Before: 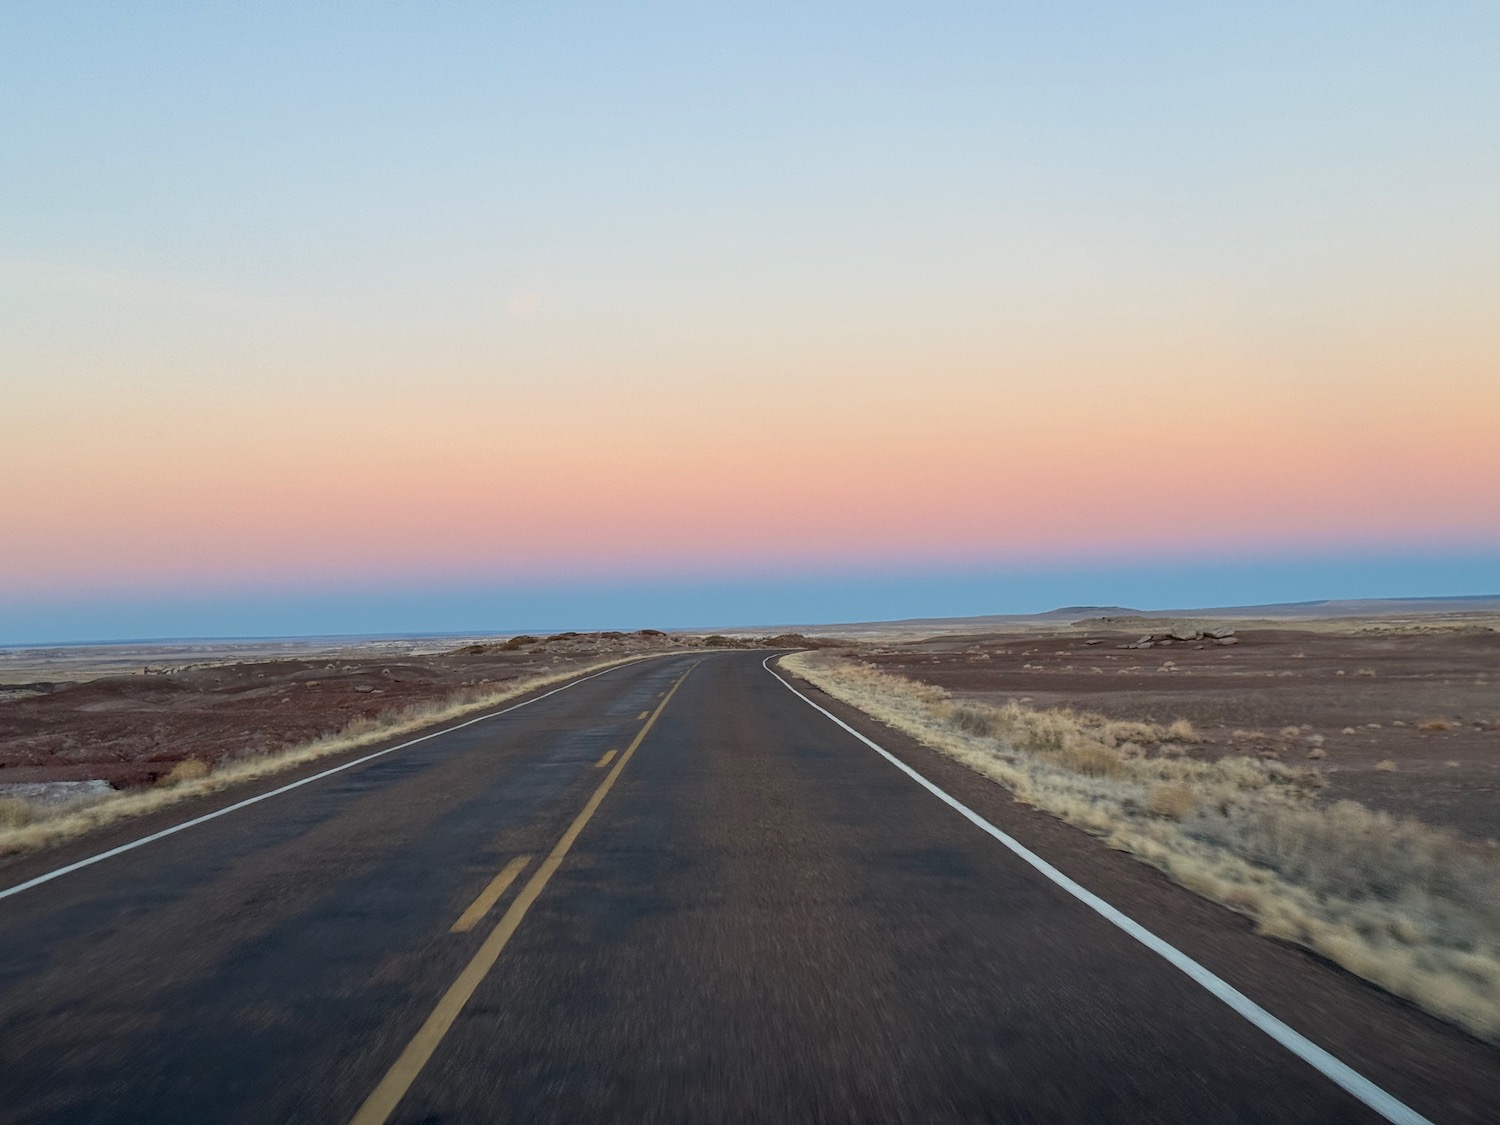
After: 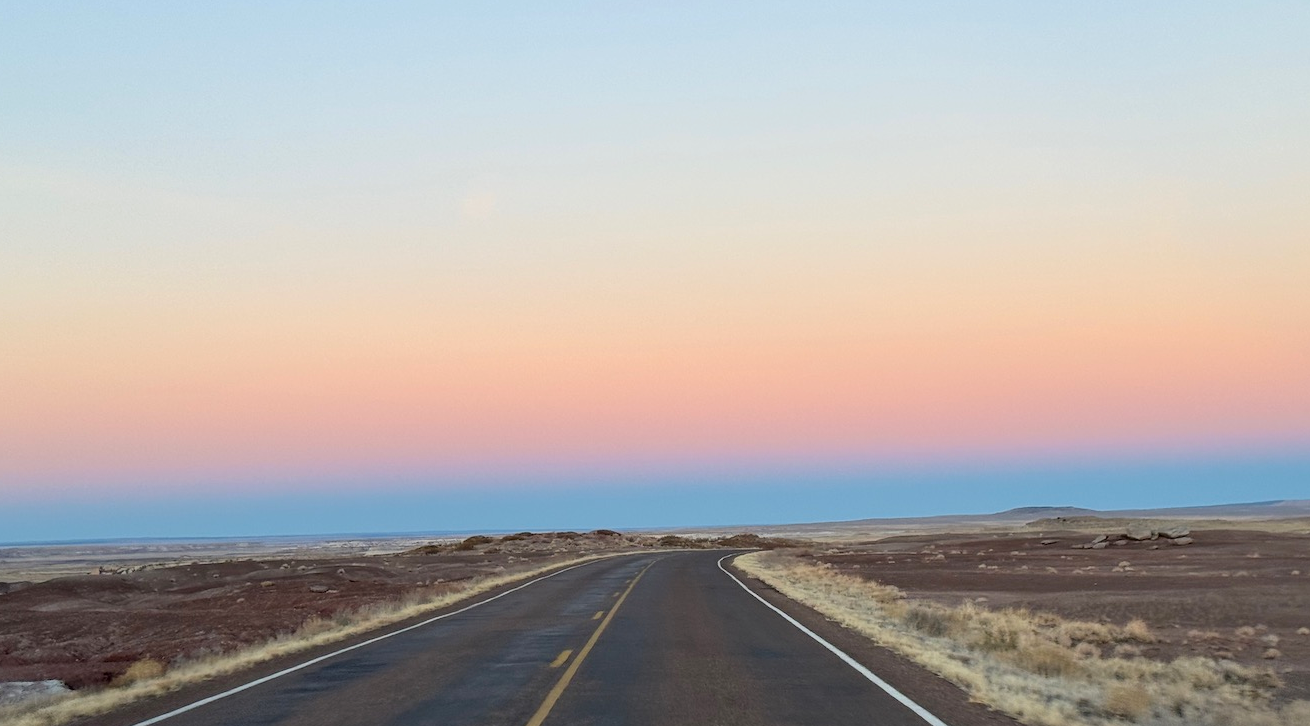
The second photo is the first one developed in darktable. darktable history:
crop: left 3.015%, top 8.969%, right 9.647%, bottom 26.457%
contrast brightness saturation: contrast 0.1, brightness 0.03, saturation 0.09
